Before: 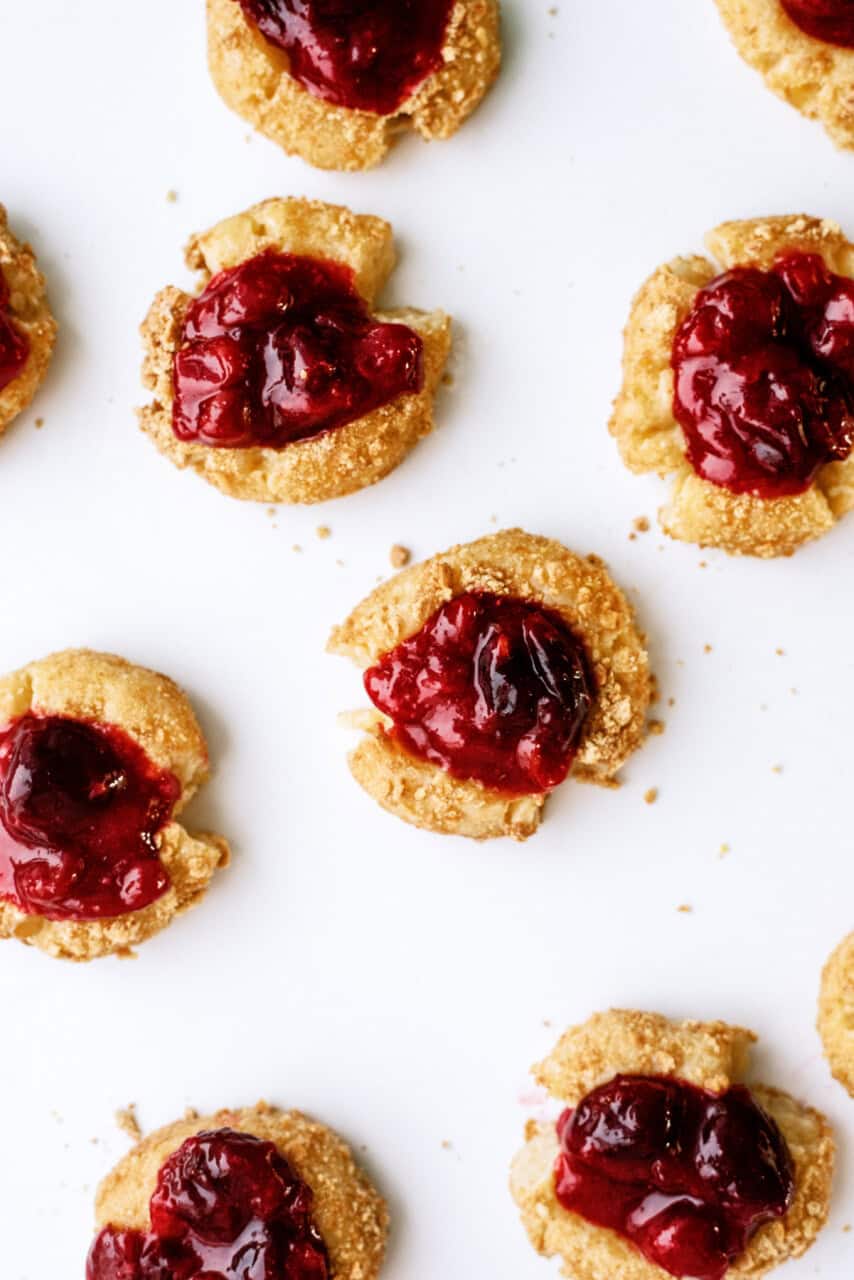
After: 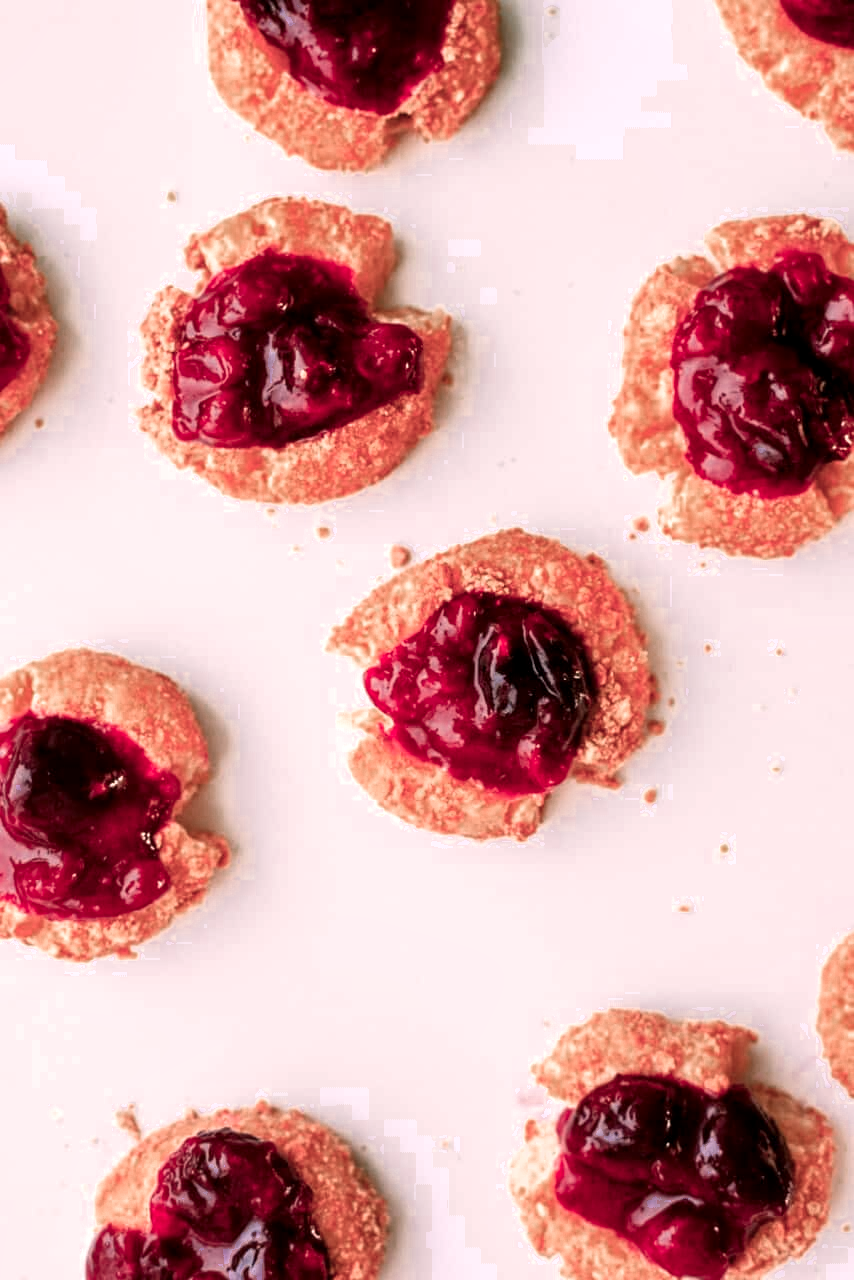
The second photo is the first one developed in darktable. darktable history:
local contrast: highlights 105%, shadows 101%, detail 119%, midtone range 0.2
color correction: highlights a* 7.86, highlights b* 3.96
color zones: curves: ch0 [(0.006, 0.385) (0.143, 0.563) (0.243, 0.321) (0.352, 0.464) (0.516, 0.456) (0.625, 0.5) (0.75, 0.5) (0.875, 0.5)]; ch1 [(0, 0.5) (0.134, 0.504) (0.246, 0.463) (0.421, 0.515) (0.5, 0.56) (0.625, 0.5) (0.75, 0.5) (0.875, 0.5)]; ch2 [(0, 0.5) (0.131, 0.426) (0.307, 0.289) (0.38, 0.188) (0.513, 0.216) (0.625, 0.548) (0.75, 0.468) (0.838, 0.396) (0.971, 0.311)]
